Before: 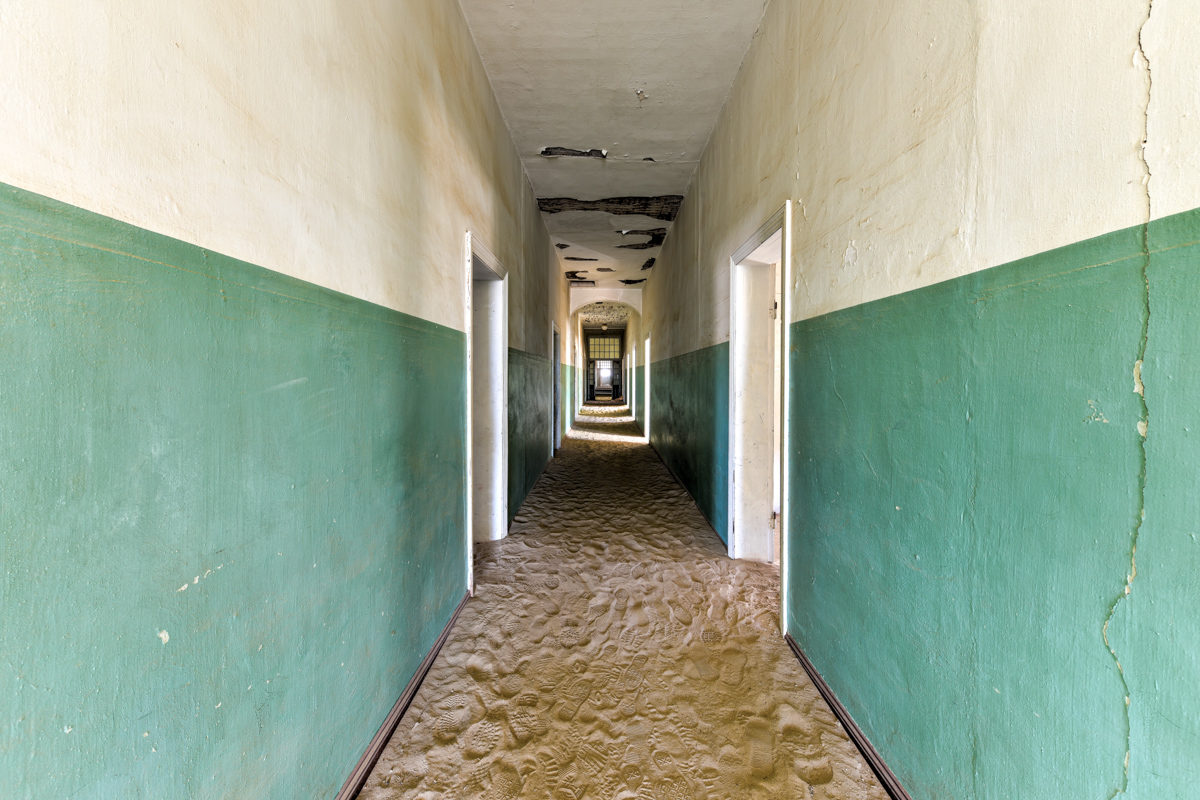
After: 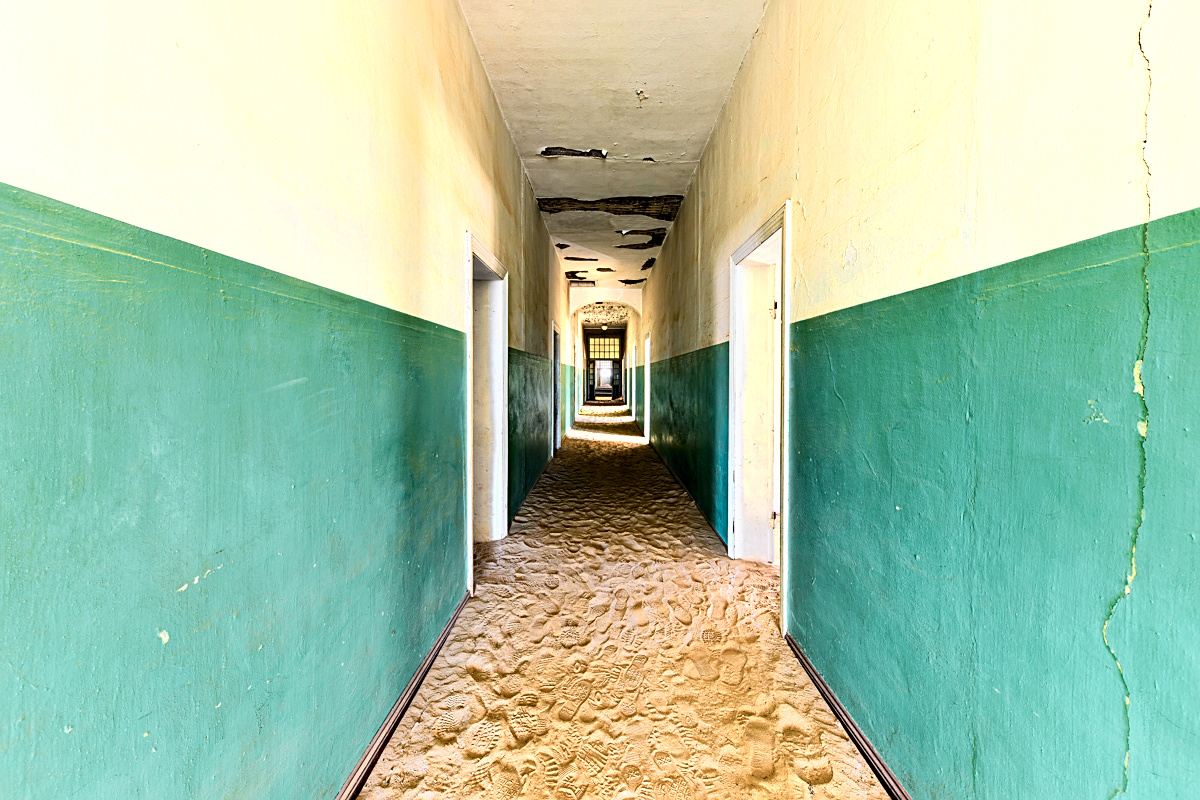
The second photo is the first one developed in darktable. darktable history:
tone curve: curves: ch0 [(0, 0.003) (0.044, 0.032) (0.12, 0.089) (0.197, 0.168) (0.281, 0.273) (0.468, 0.548) (0.588, 0.71) (0.701, 0.815) (0.86, 0.922) (1, 0.982)]; ch1 [(0, 0) (0.247, 0.215) (0.433, 0.382) (0.466, 0.426) (0.493, 0.481) (0.501, 0.5) (0.517, 0.524) (0.557, 0.582) (0.598, 0.651) (0.671, 0.735) (0.796, 0.85) (1, 1)]; ch2 [(0, 0) (0.249, 0.216) (0.357, 0.317) (0.448, 0.432) (0.478, 0.492) (0.498, 0.499) (0.517, 0.53) (0.537, 0.57) (0.569, 0.623) (0.61, 0.663) (0.706, 0.75) (0.808, 0.809) (0.991, 0.968)], color space Lab, independent channels, preserve colors none
color zones: curves: ch0 [(0.018, 0.548) (0.224, 0.64) (0.425, 0.447) (0.675, 0.575) (0.732, 0.579)]; ch1 [(0.066, 0.487) (0.25, 0.5) (0.404, 0.43) (0.75, 0.421) (0.956, 0.421)]; ch2 [(0.044, 0.561) (0.215, 0.465) (0.399, 0.544) (0.465, 0.548) (0.614, 0.447) (0.724, 0.43) (0.882, 0.623) (0.956, 0.632)]
sharpen: on, module defaults
haze removal: strength 0.1, compatibility mode true, adaptive false
